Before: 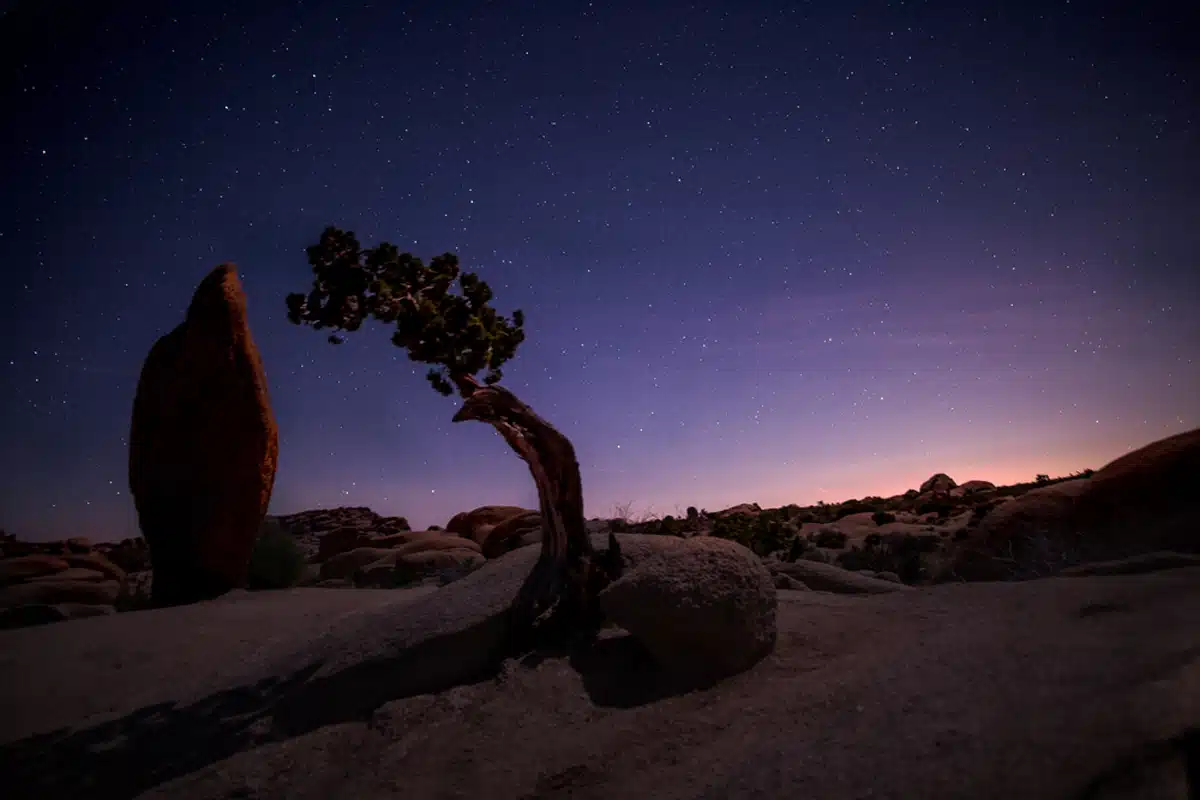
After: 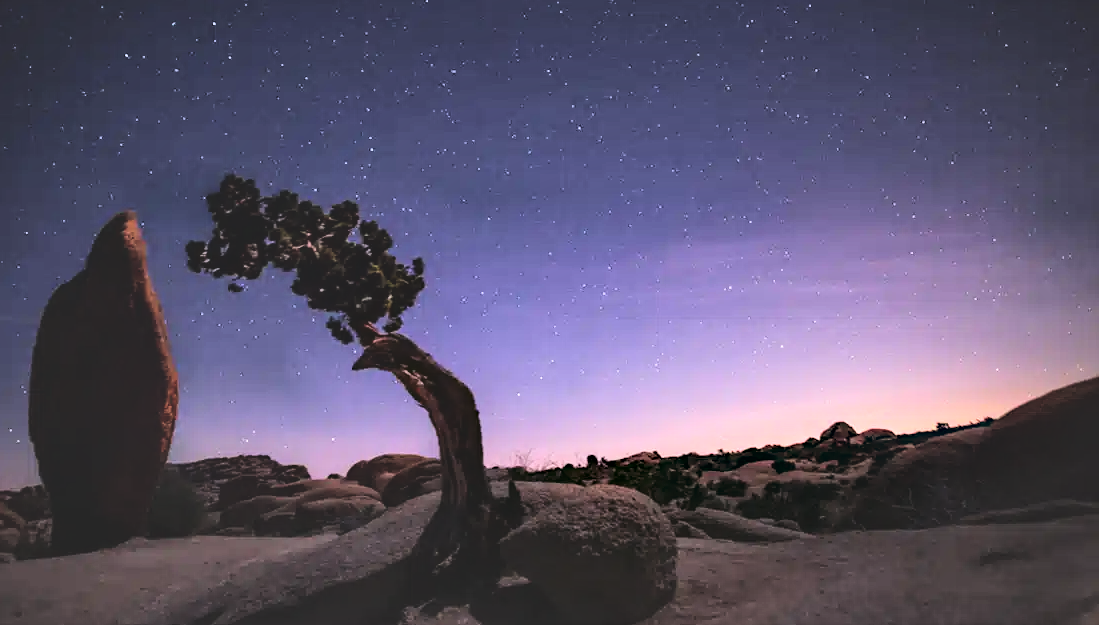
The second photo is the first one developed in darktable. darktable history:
crop: left 8.401%, top 6.6%, bottom 15.211%
exposure: black level correction -0.015, compensate highlight preservation false
shadows and highlights: white point adjustment 0.059, soften with gaussian
base curve: curves: ch0 [(0, 0) (0.036, 0.025) (0.121, 0.166) (0.206, 0.329) (0.605, 0.79) (1, 1)], fusion 1
local contrast: mode bilateral grid, contrast 19, coarseness 49, detail 119%, midtone range 0.2
